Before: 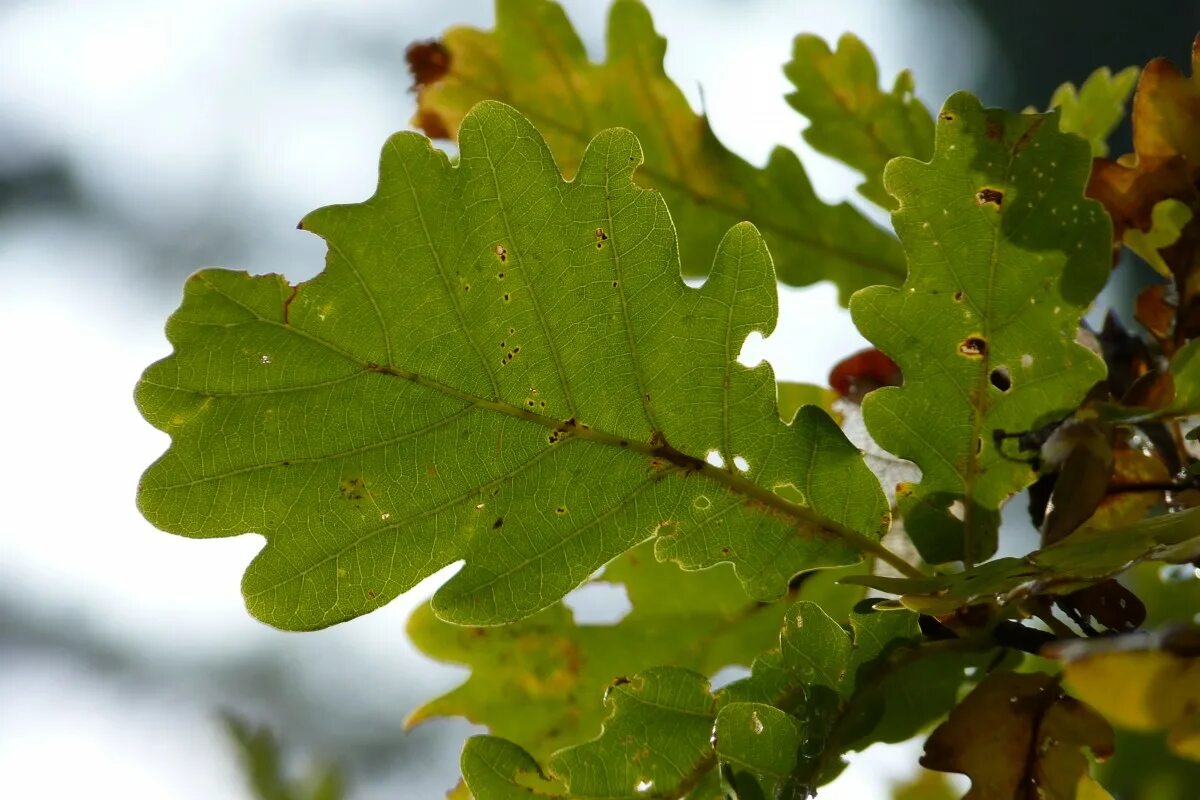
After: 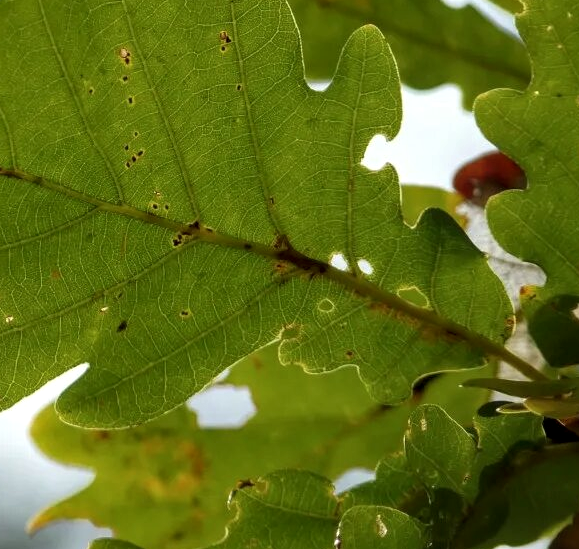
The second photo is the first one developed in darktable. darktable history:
crop: left 31.379%, top 24.658%, right 20.326%, bottom 6.628%
local contrast: on, module defaults
